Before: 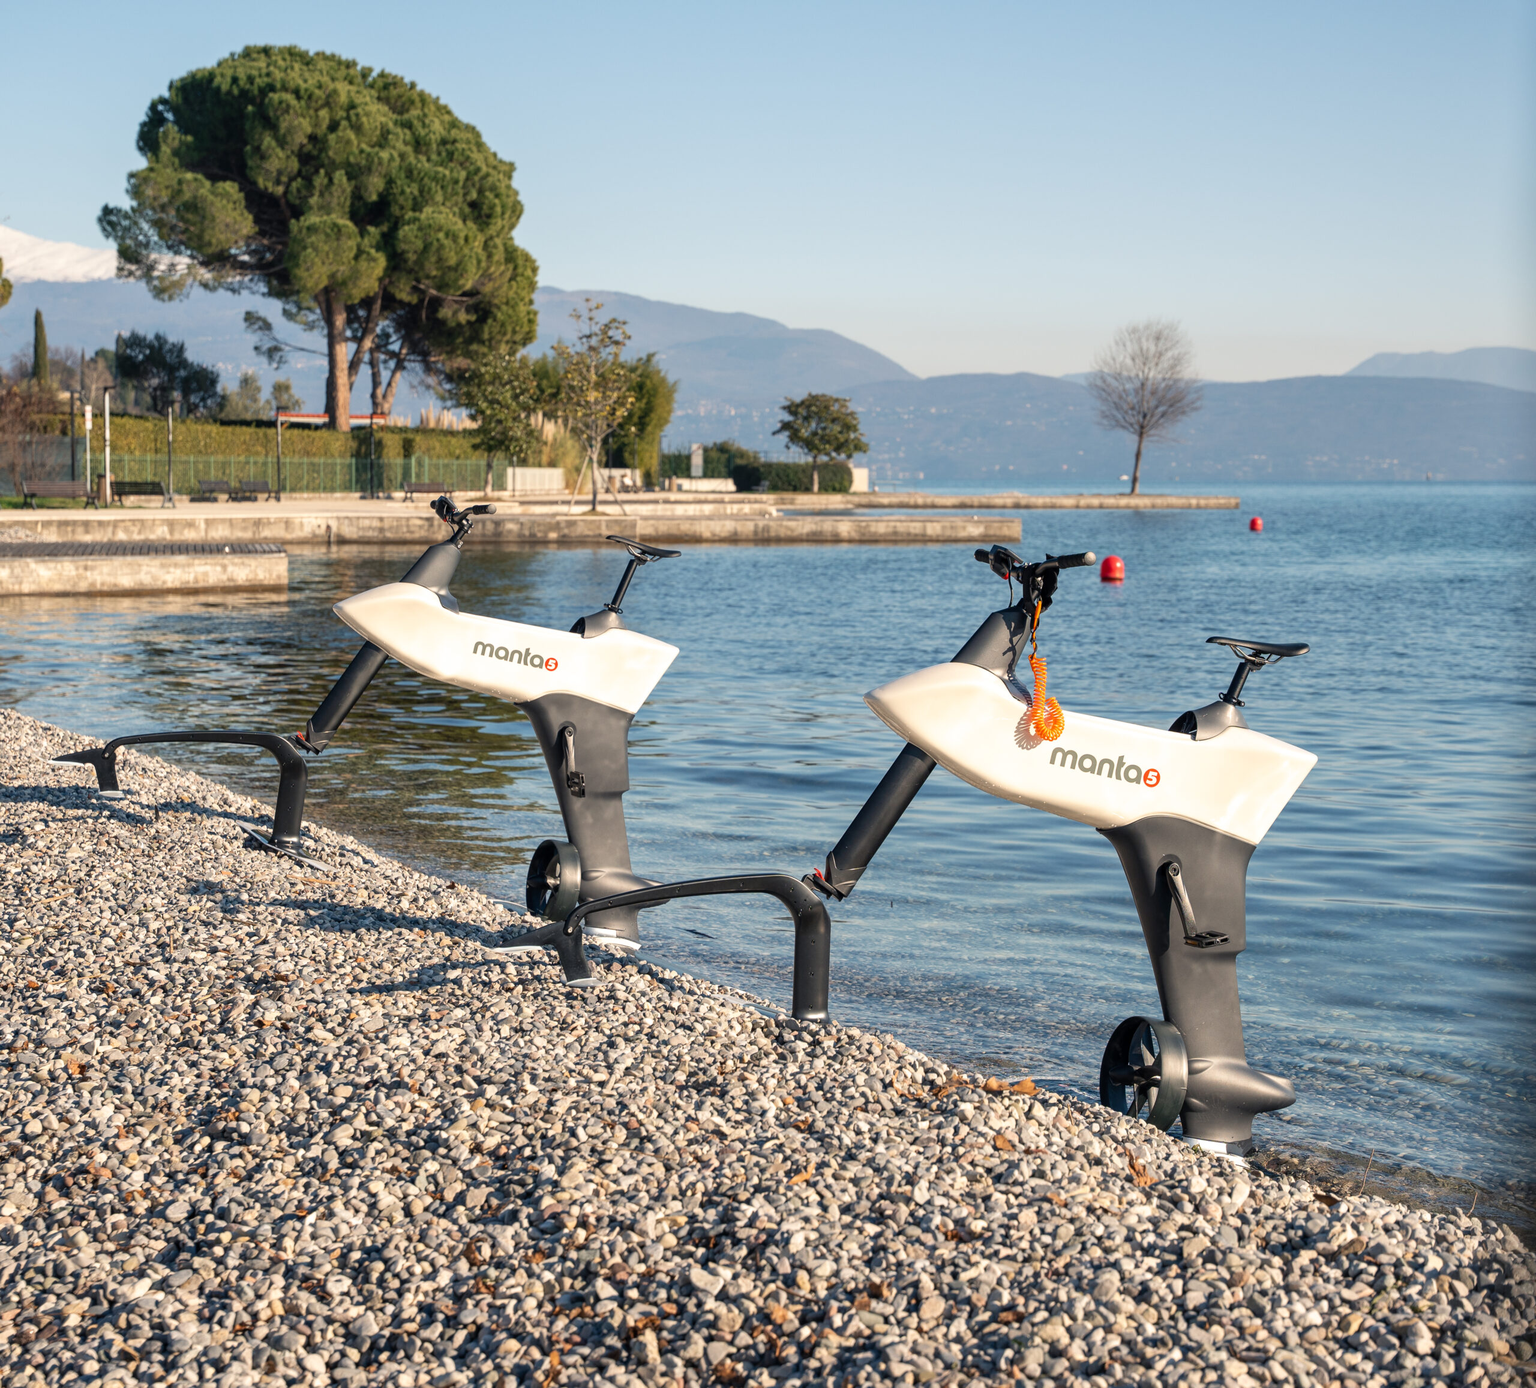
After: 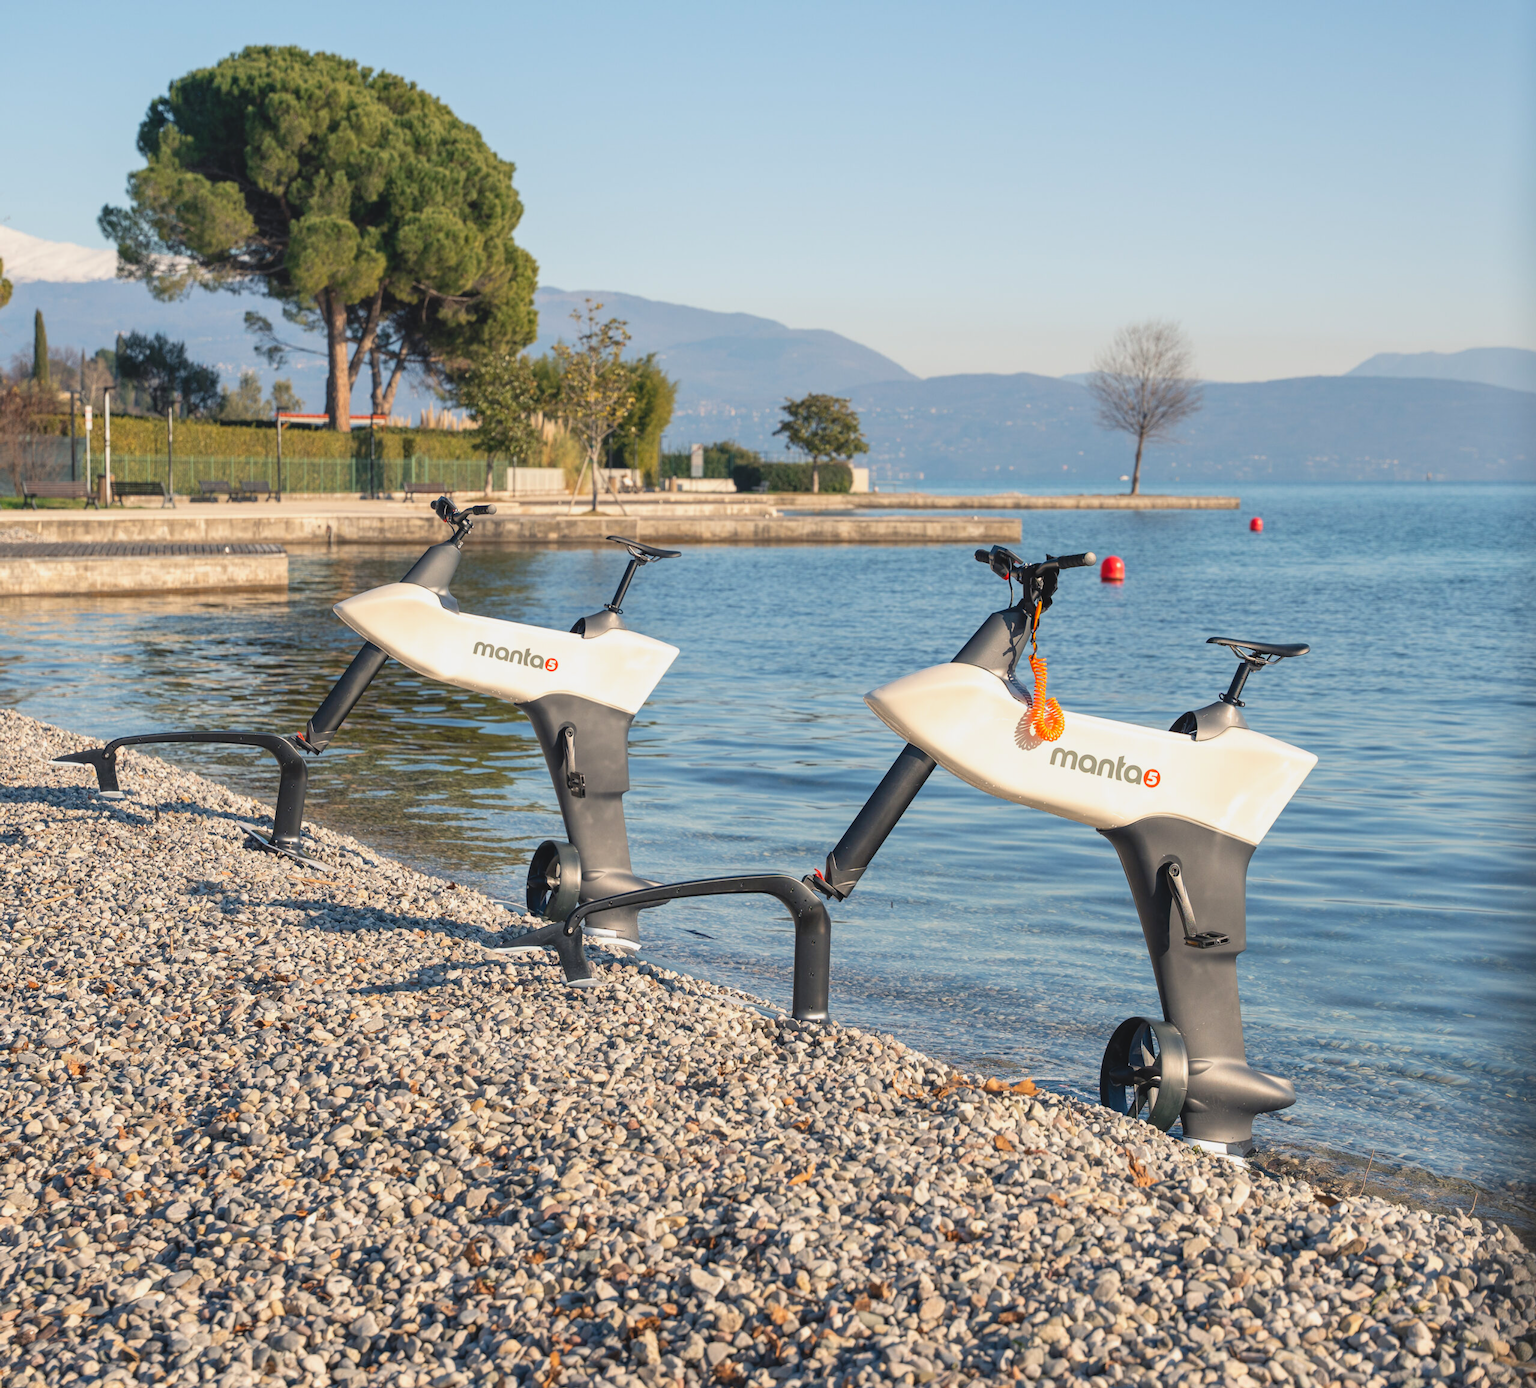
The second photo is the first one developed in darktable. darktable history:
contrast brightness saturation: contrast -0.1, brightness 0.049, saturation 0.083
